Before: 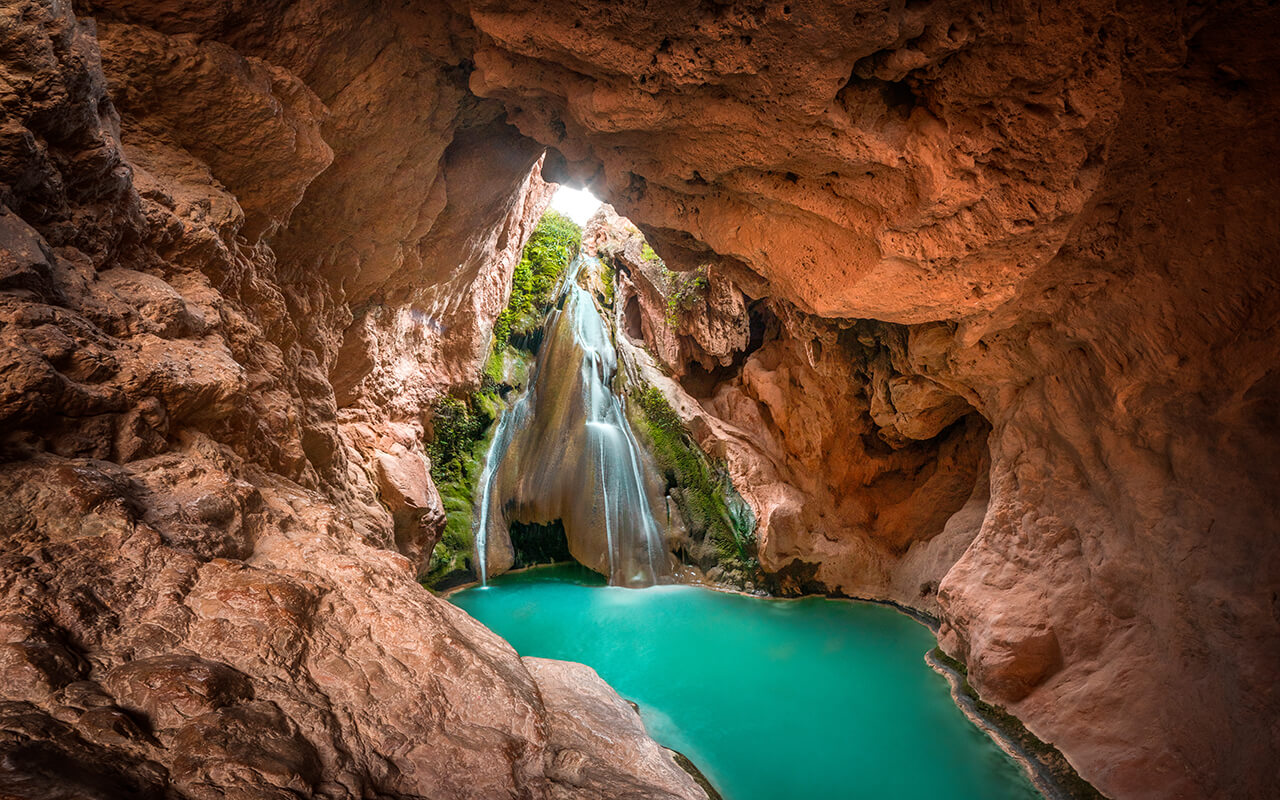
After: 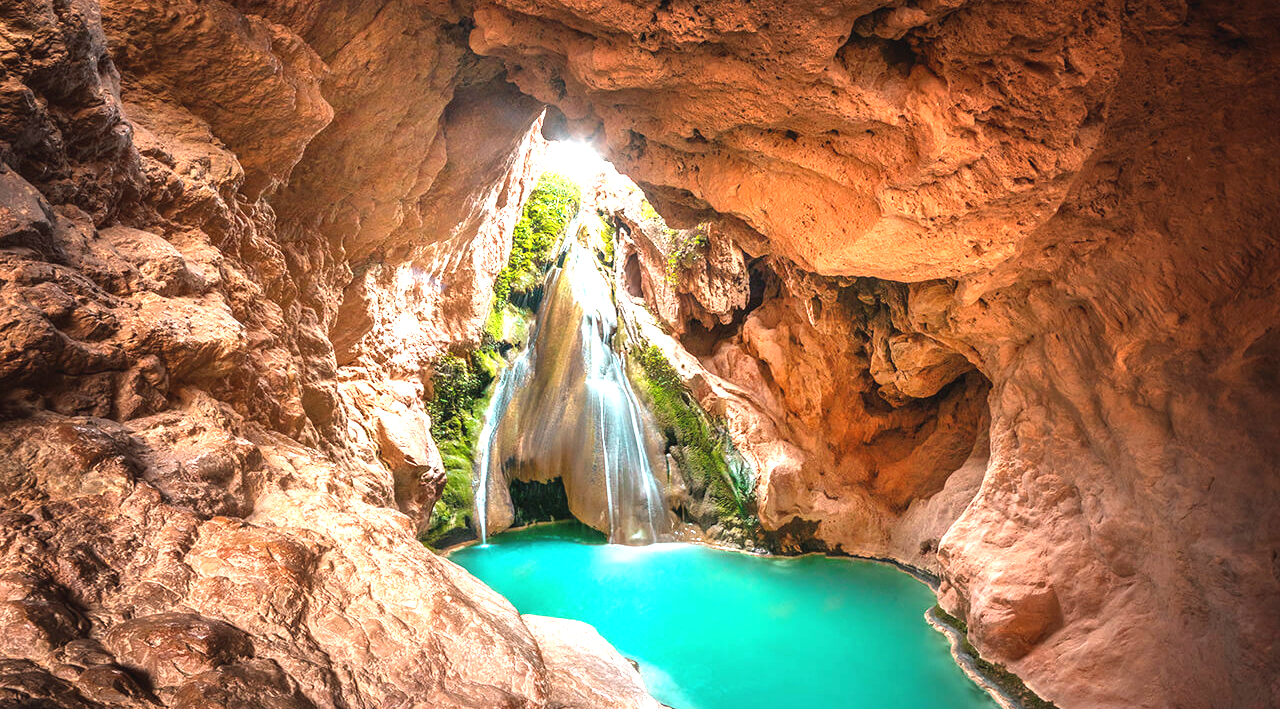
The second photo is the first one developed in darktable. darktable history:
crop and rotate: top 5.462%, bottom 5.804%
exposure: black level correction -0.002, exposure 1.359 EV, compensate highlight preservation false
